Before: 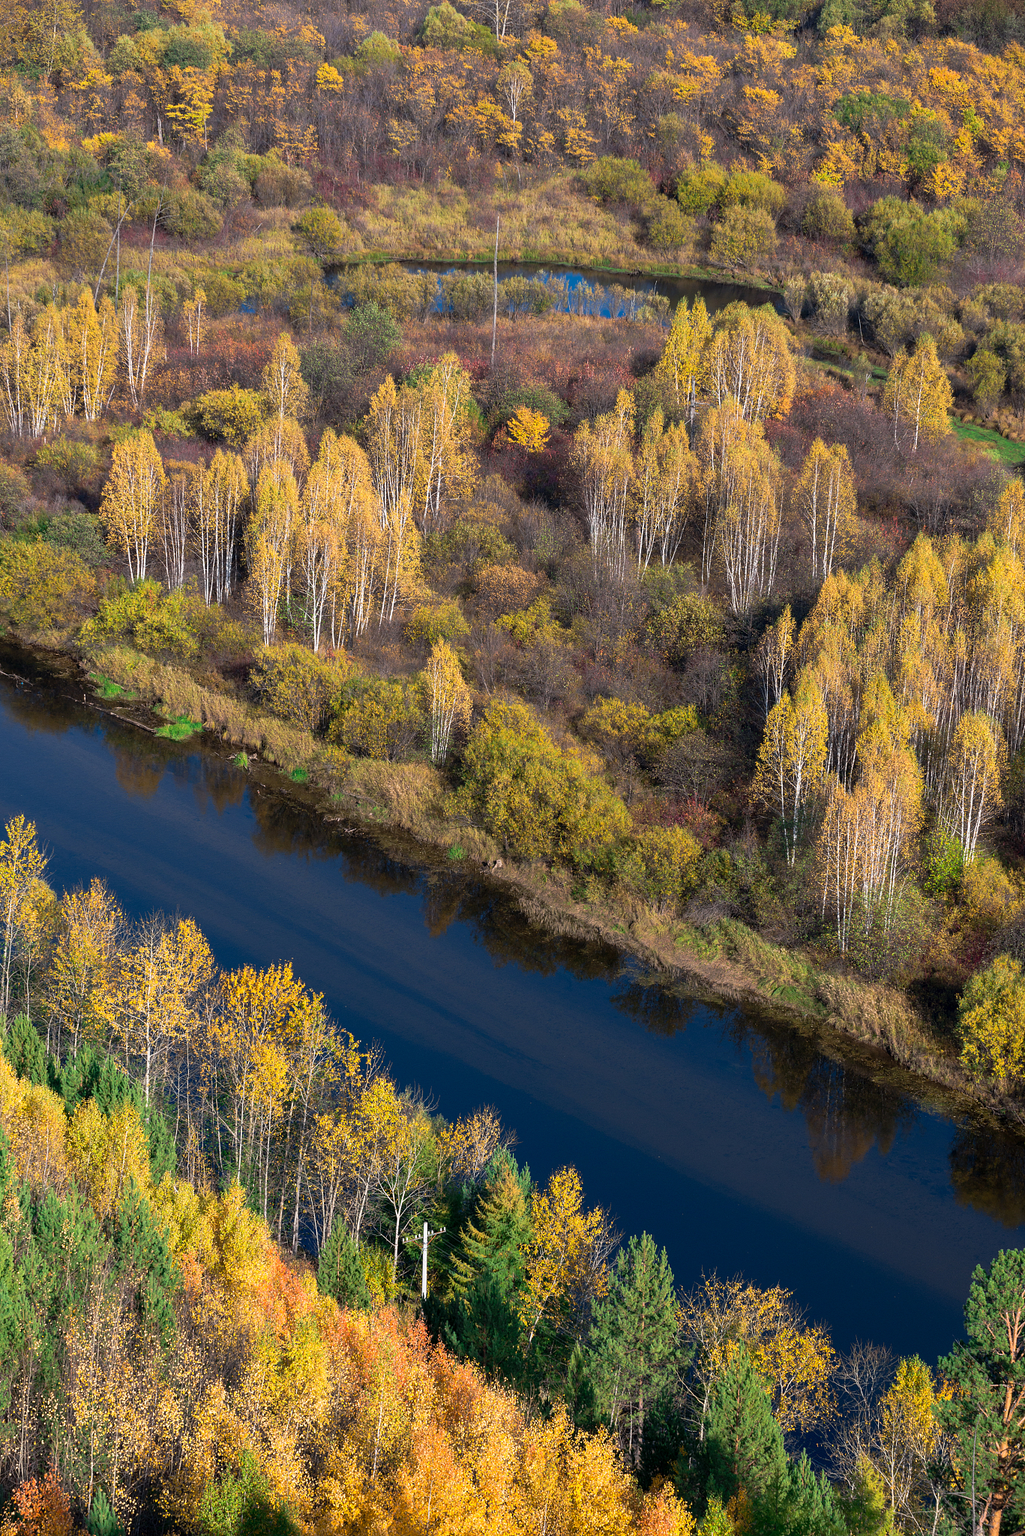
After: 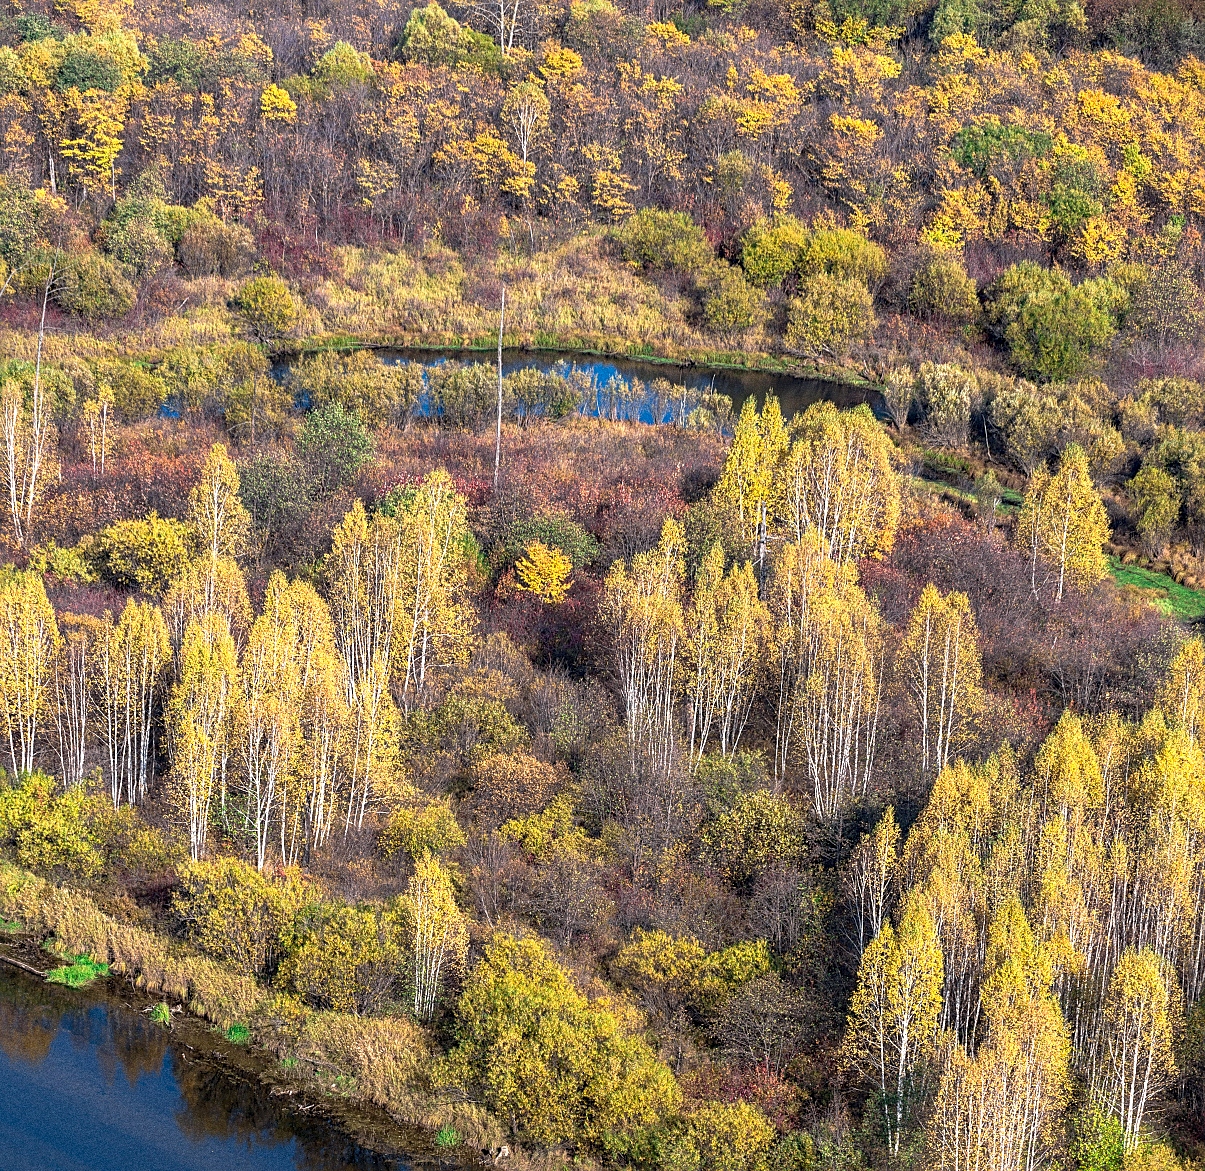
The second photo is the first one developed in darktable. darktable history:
grain: coarseness 0.09 ISO, strength 40%
haze removal: compatibility mode true, adaptive false
crop and rotate: left 11.812%, bottom 42.776%
tone equalizer: on, module defaults
local contrast: on, module defaults
sharpen: on, module defaults
exposure: black level correction 0.001, exposure 0.5 EV, compensate exposure bias true, compensate highlight preservation false
